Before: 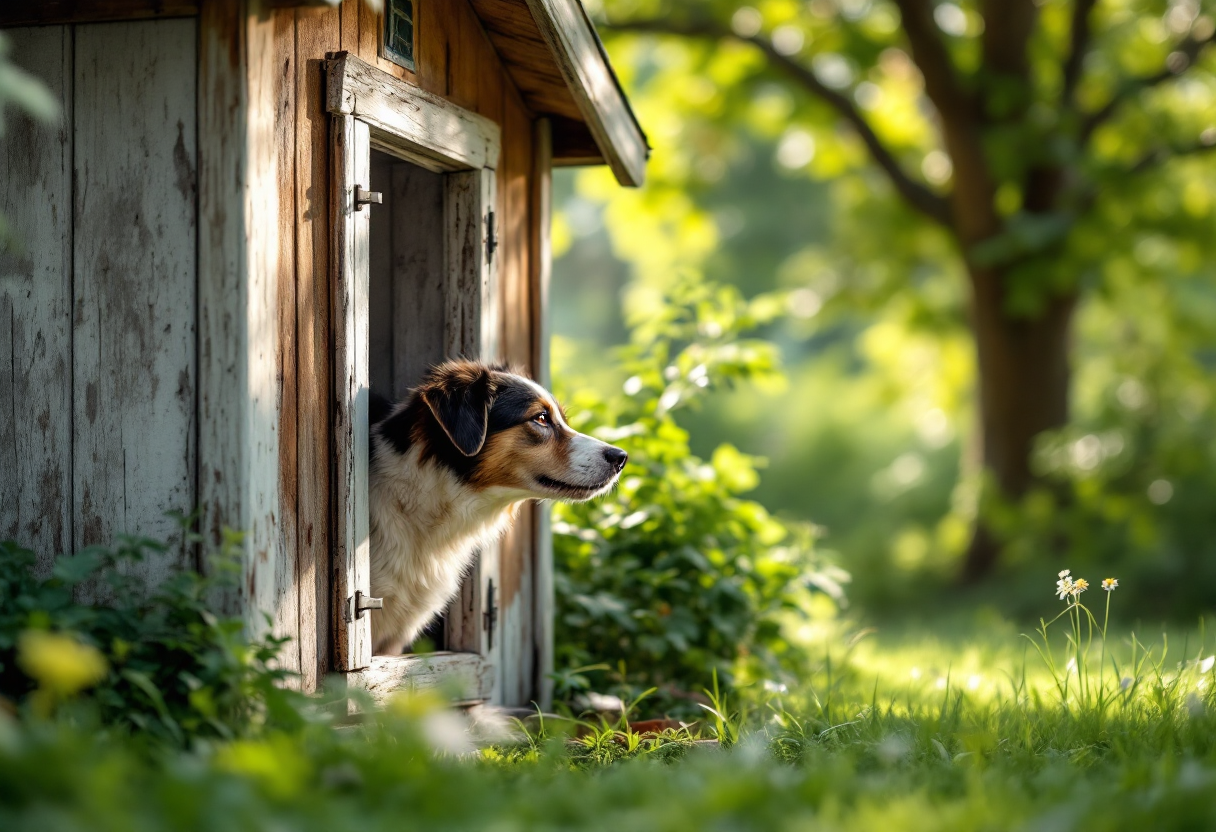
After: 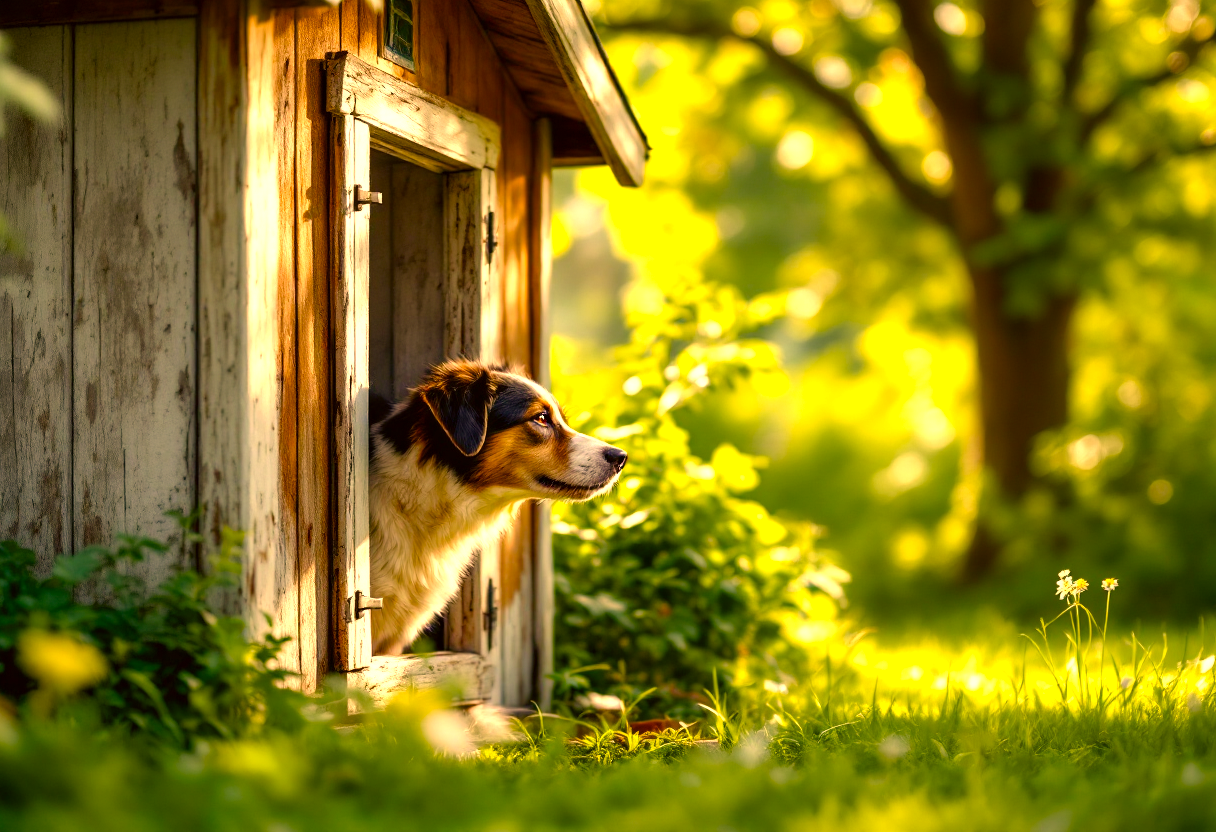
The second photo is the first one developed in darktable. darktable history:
color balance rgb: linear chroma grading › shadows -2.2%, linear chroma grading › highlights -15%, linear chroma grading › global chroma -10%, linear chroma grading › mid-tones -10%, perceptual saturation grading › global saturation 45%, perceptual saturation grading › highlights -50%, perceptual saturation grading › shadows 30%, perceptual brilliance grading › global brilliance 18%, global vibrance 45%
color correction: highlights a* 17.94, highlights b* 35.39, shadows a* 1.48, shadows b* 6.42, saturation 1.01
